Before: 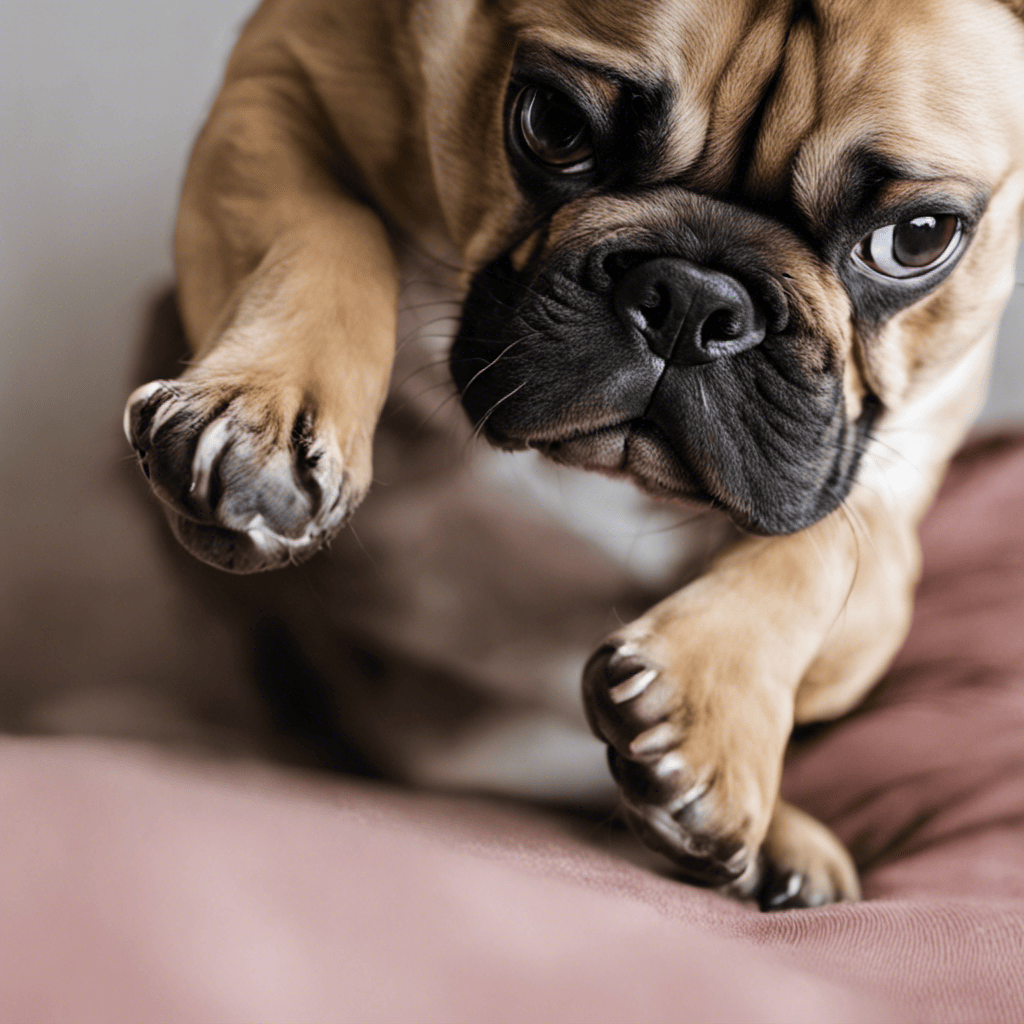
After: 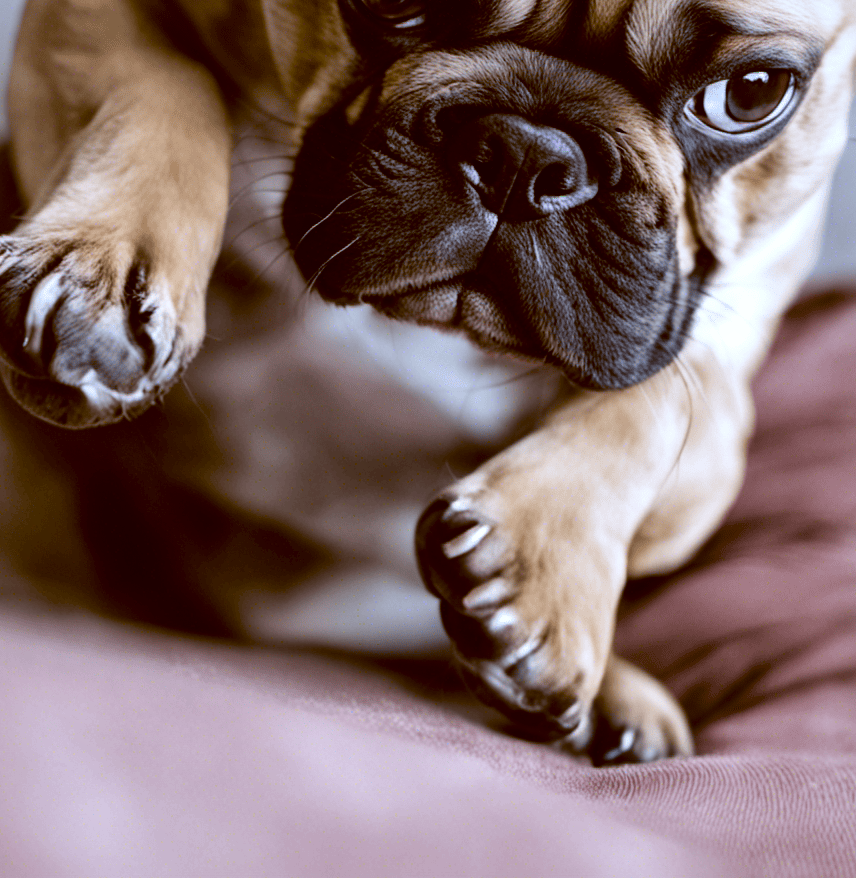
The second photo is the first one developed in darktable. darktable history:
white balance: red 0.954, blue 1.079
crop: left 16.315%, top 14.246%
color balance: lift [1, 1.015, 1.004, 0.985], gamma [1, 0.958, 0.971, 1.042], gain [1, 0.956, 0.977, 1.044]
local contrast: mode bilateral grid, contrast 25, coarseness 60, detail 151%, midtone range 0.2
color balance rgb: perceptual saturation grading › global saturation 3.7%, global vibrance 5.56%, contrast 3.24%
